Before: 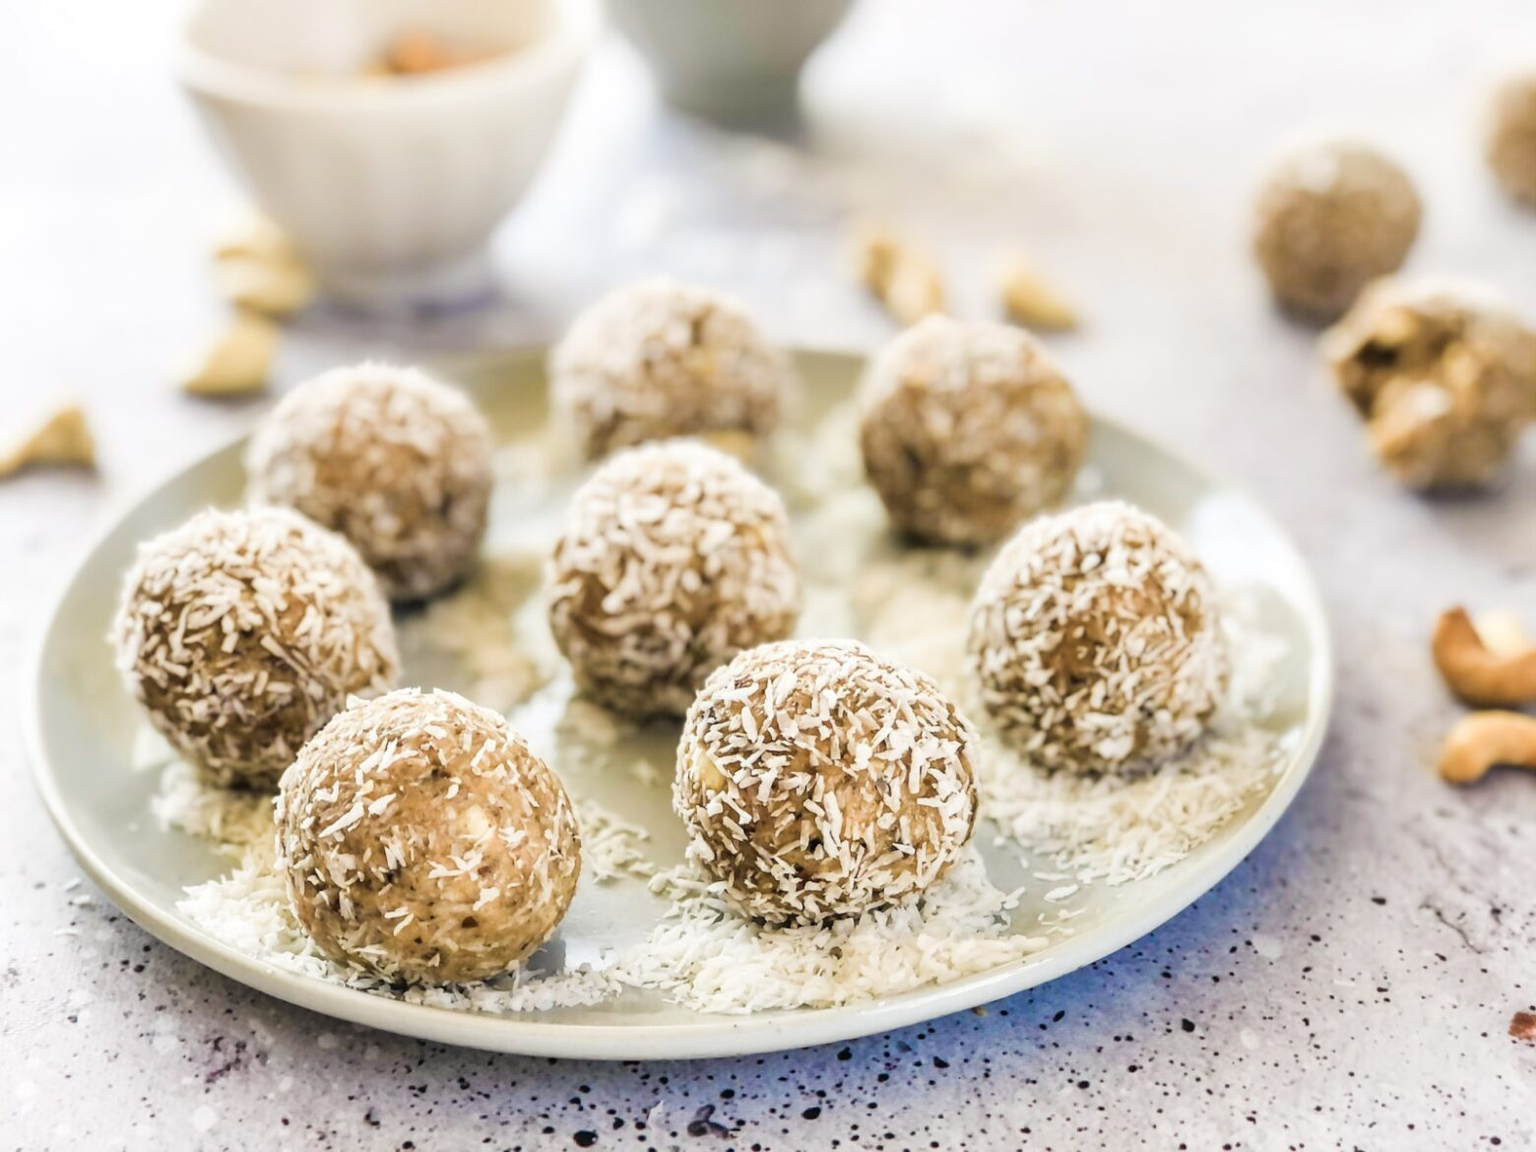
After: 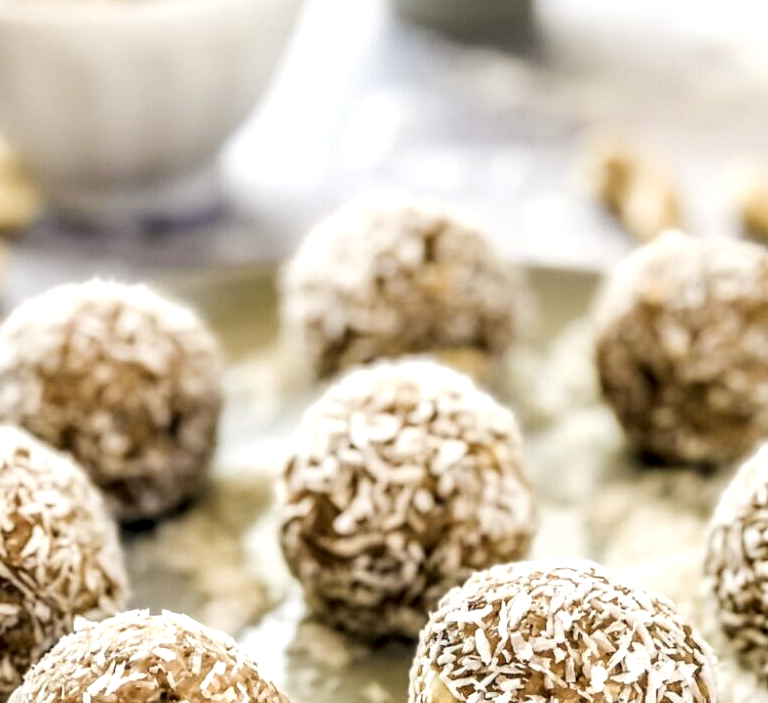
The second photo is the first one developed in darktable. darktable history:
contrast equalizer: octaves 7, y [[0.6 ×6], [0.55 ×6], [0 ×6], [0 ×6], [0 ×6]], mix 0.15
crop: left 17.835%, top 7.675%, right 32.881%, bottom 32.213%
local contrast: detail 160%
